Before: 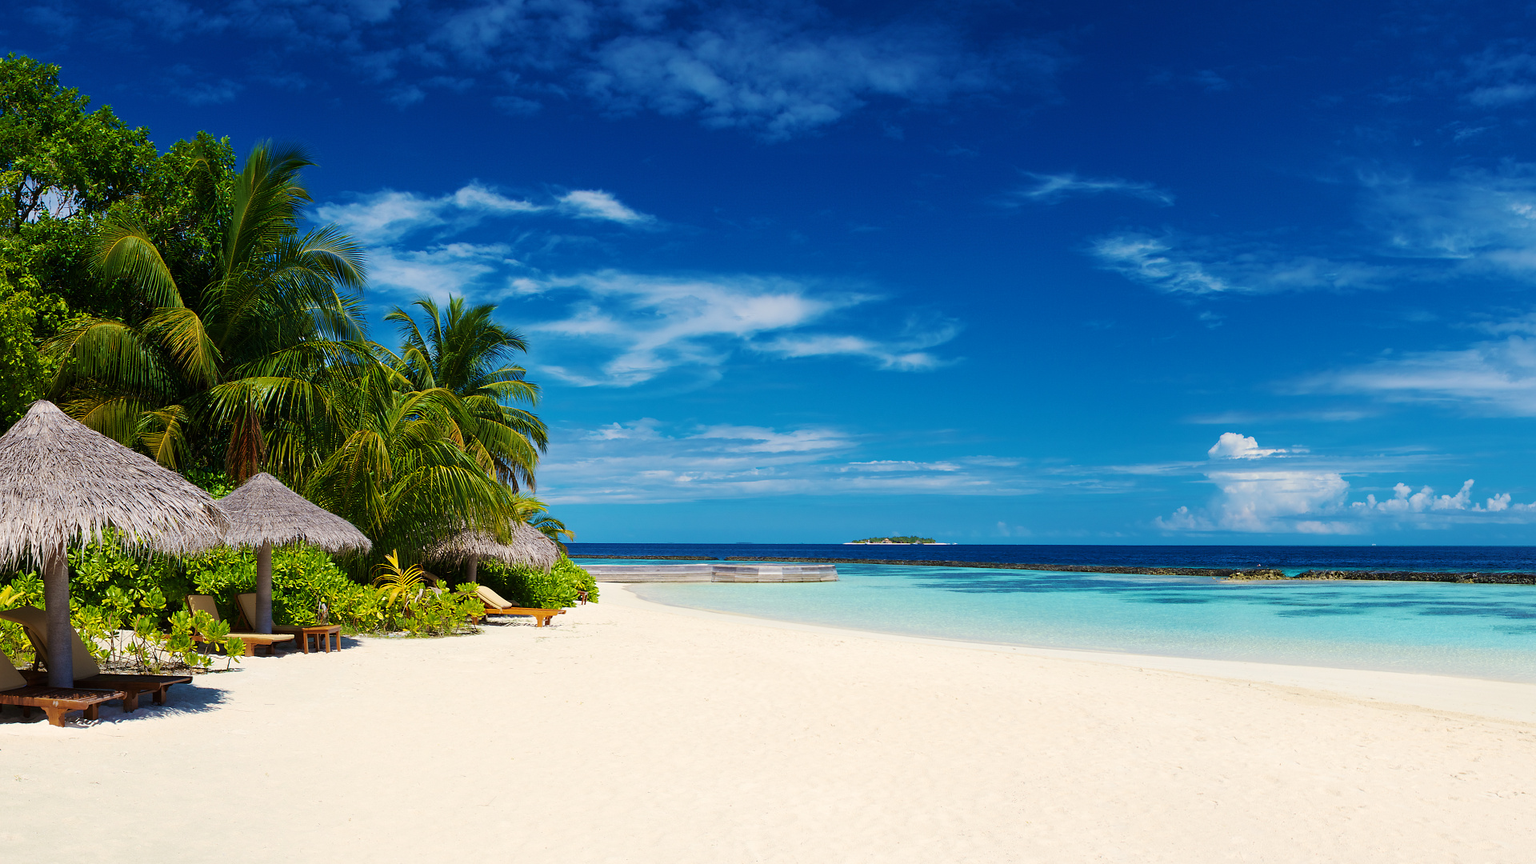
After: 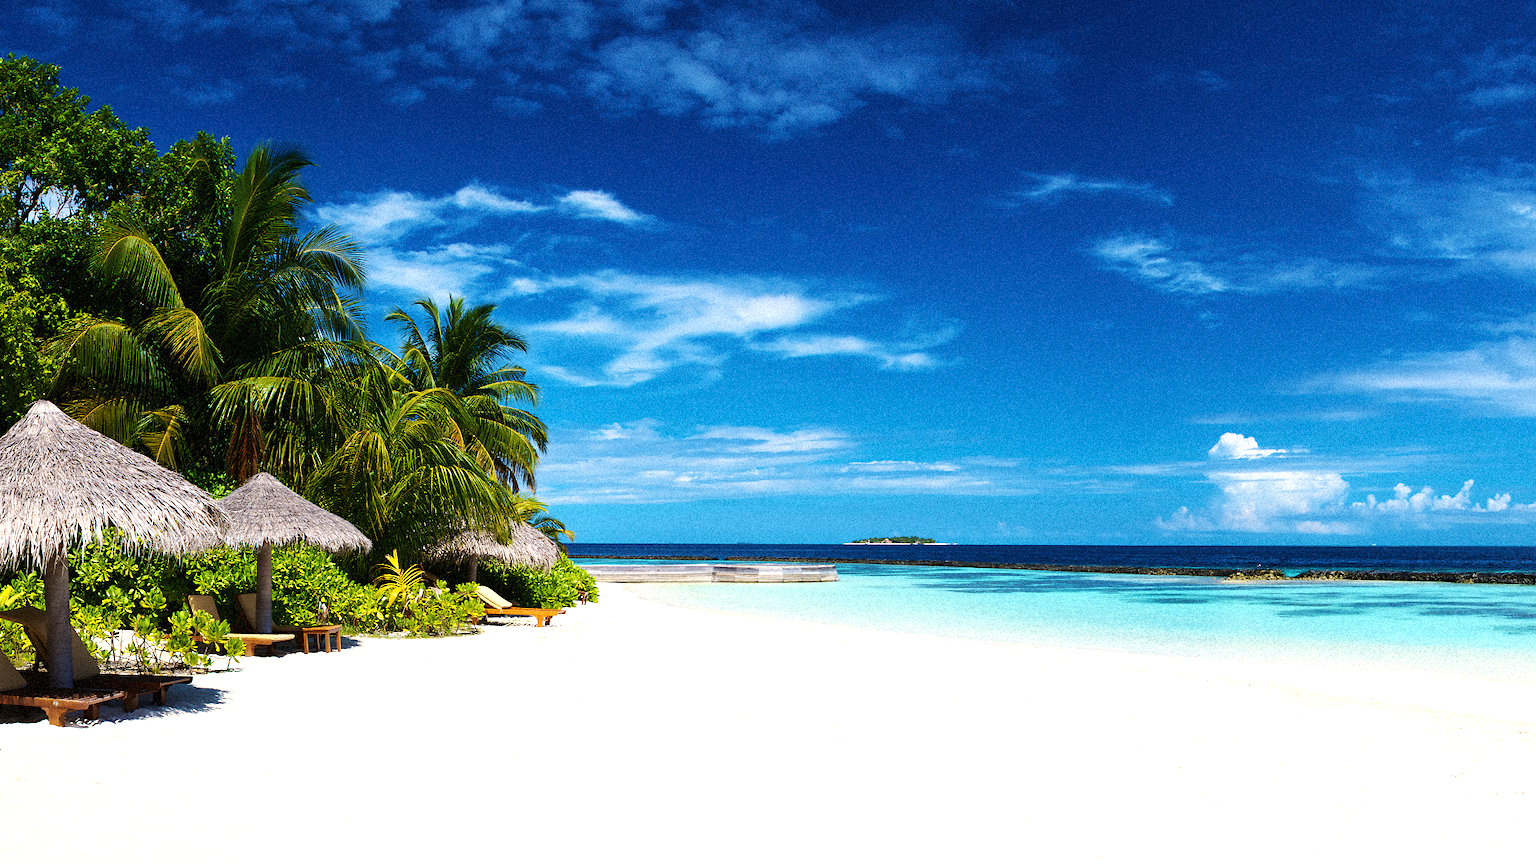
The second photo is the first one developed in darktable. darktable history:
grain: strength 35%, mid-tones bias 0%
tone equalizer: -8 EV -0.75 EV, -7 EV -0.7 EV, -6 EV -0.6 EV, -5 EV -0.4 EV, -3 EV 0.4 EV, -2 EV 0.6 EV, -1 EV 0.7 EV, +0 EV 0.75 EV, edges refinement/feathering 500, mask exposure compensation -1.57 EV, preserve details no
